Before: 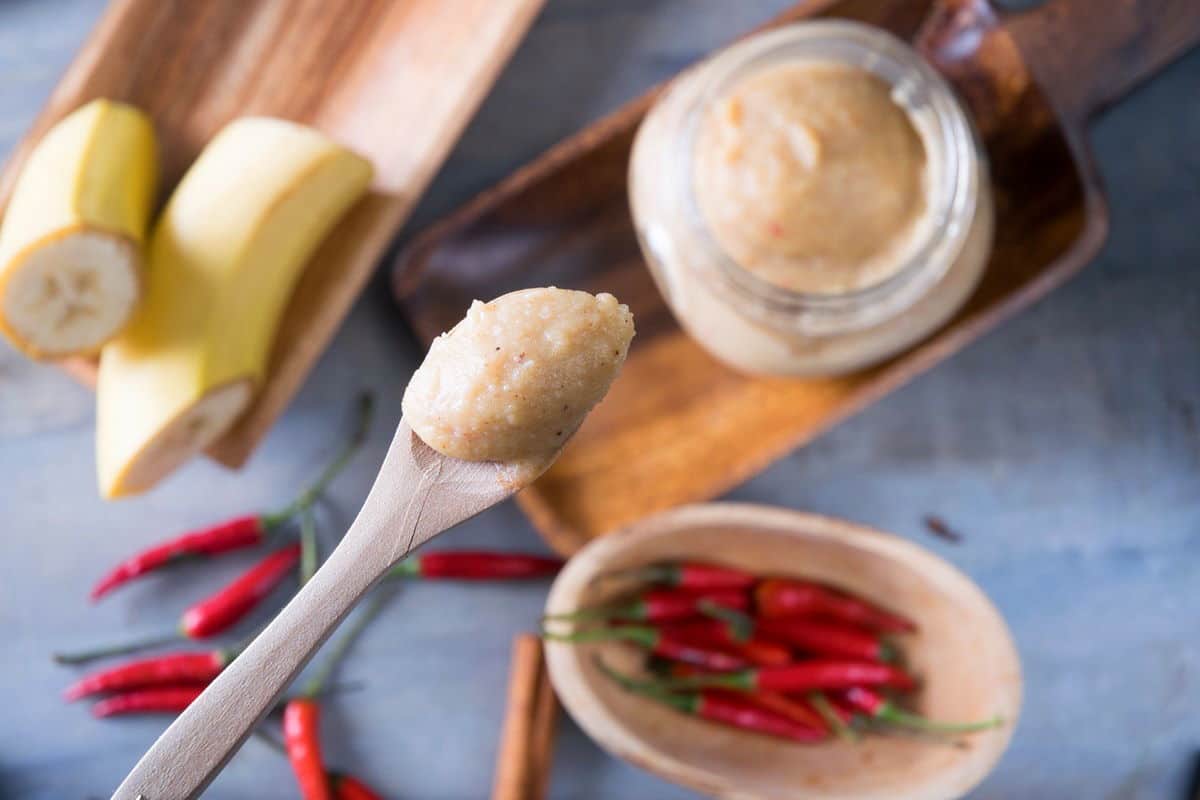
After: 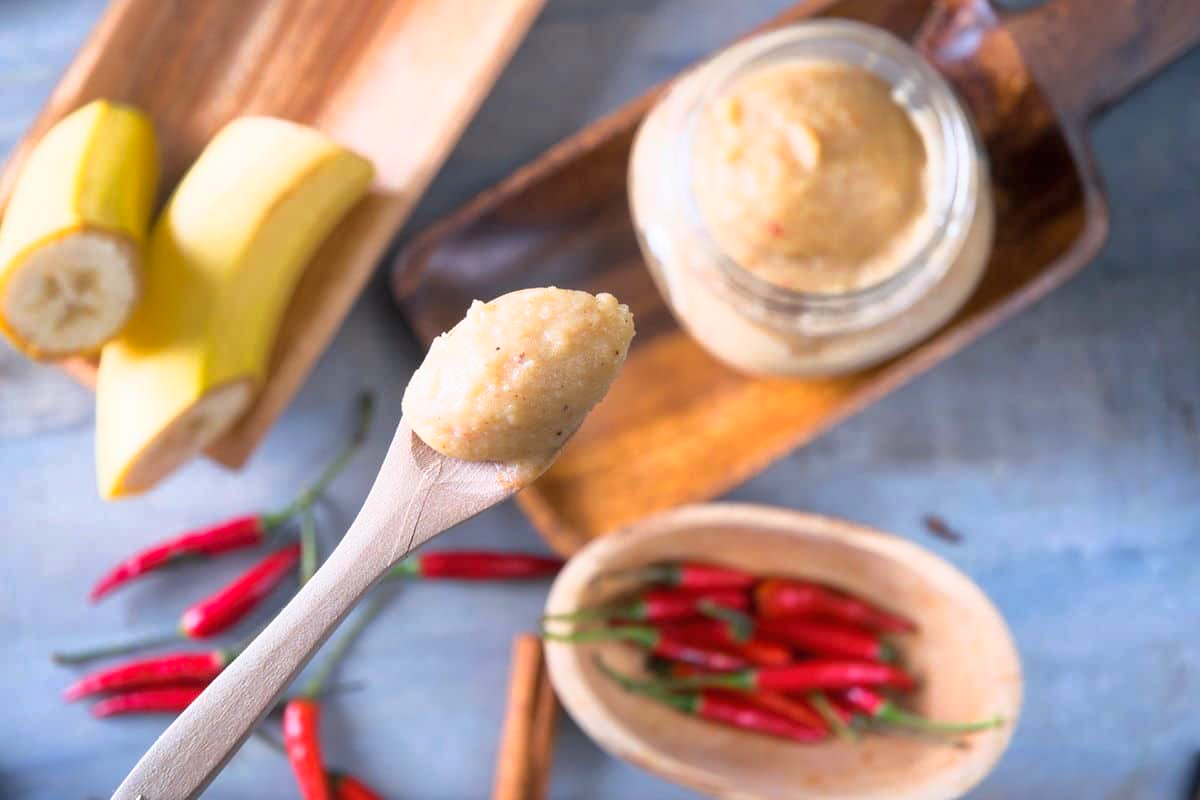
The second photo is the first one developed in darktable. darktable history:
shadows and highlights: shadows 40, highlights -60
base curve: curves: ch0 [(0, 0) (0.557, 0.834) (1, 1)]
